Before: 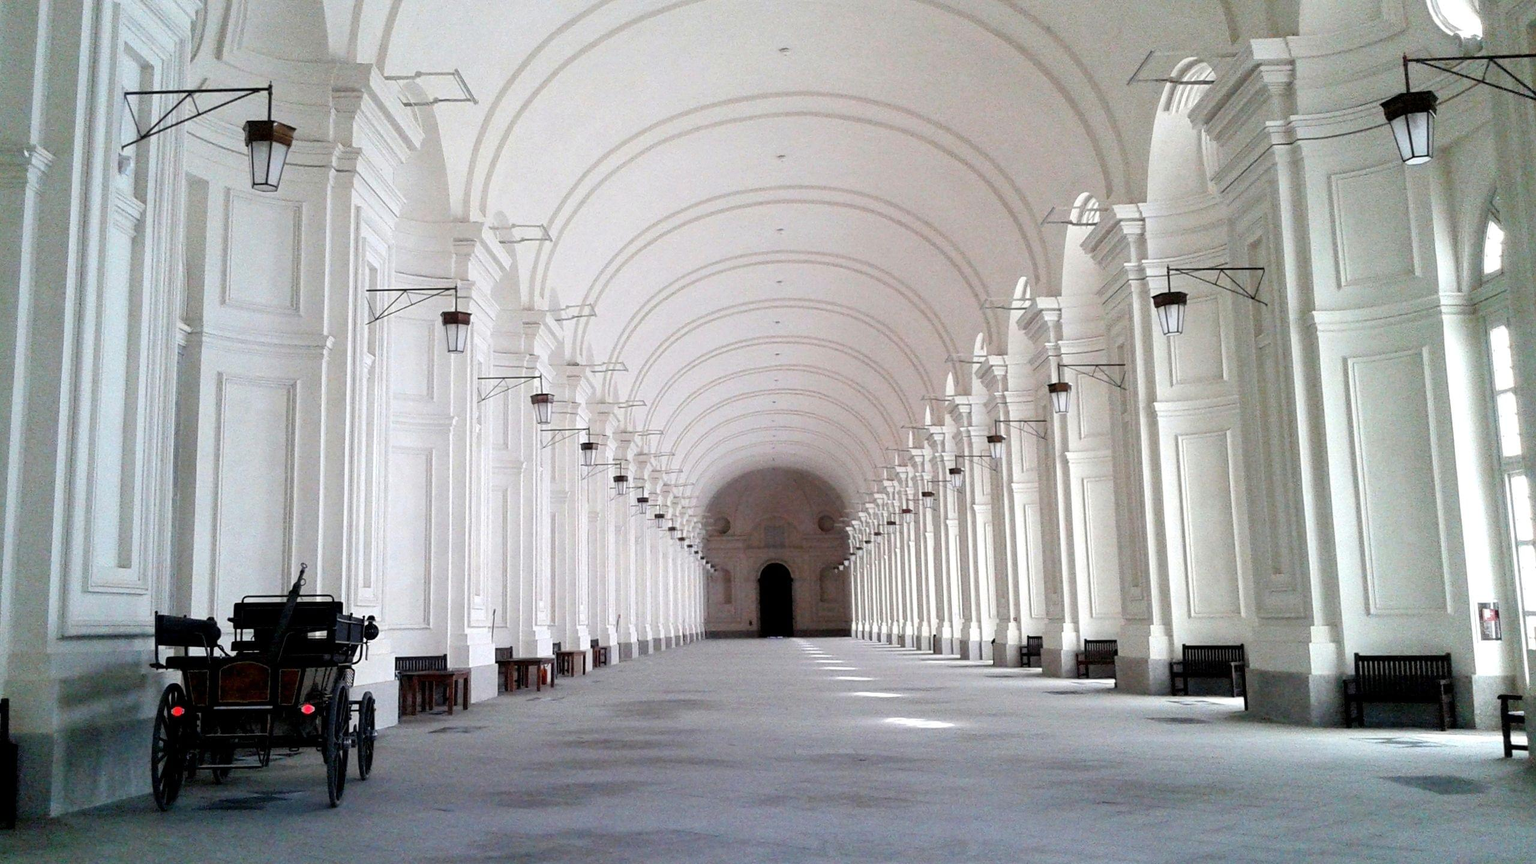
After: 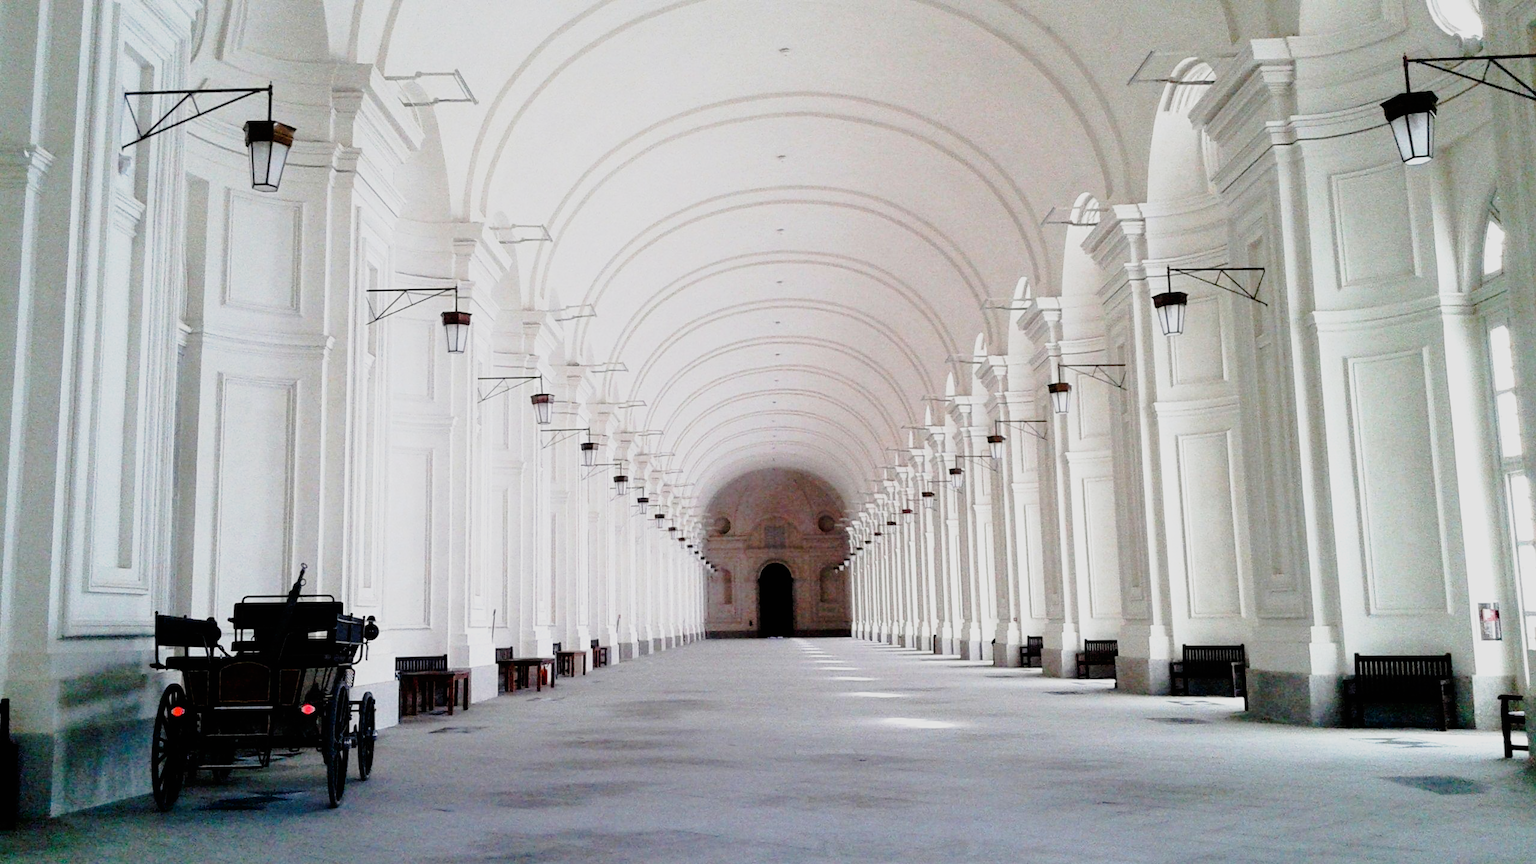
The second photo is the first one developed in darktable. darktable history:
tone curve: curves: ch0 [(0.003, 0.003) (0.104, 0.026) (0.236, 0.181) (0.401, 0.443) (0.495, 0.55) (0.625, 0.67) (0.819, 0.841) (0.96, 0.899)]; ch1 [(0, 0) (0.161, 0.092) (0.37, 0.302) (0.424, 0.402) (0.45, 0.466) (0.495, 0.51) (0.573, 0.571) (0.638, 0.641) (0.751, 0.741) (1, 1)]; ch2 [(0, 0) (0.352, 0.403) (0.466, 0.443) (0.524, 0.526) (0.56, 0.556) (1, 1)], preserve colors none
